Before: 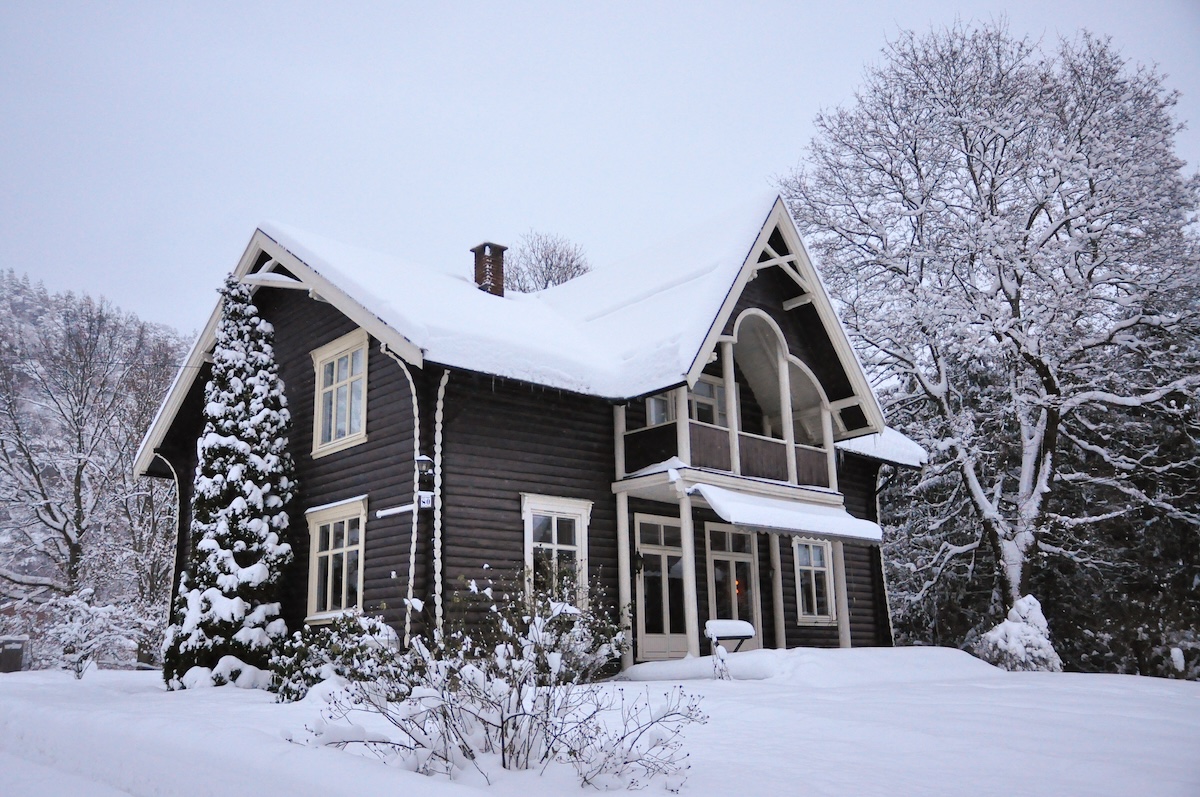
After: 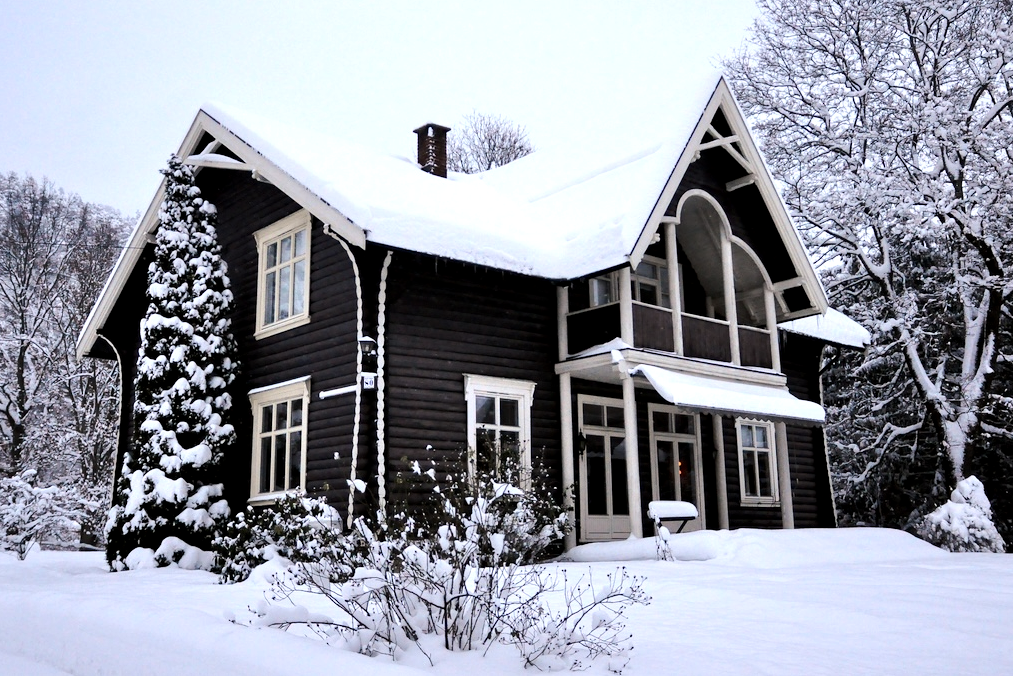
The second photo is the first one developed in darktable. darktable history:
crop and rotate: left 4.827%, top 15.086%, right 10.679%
exposure: black level correction 0.011, exposure -0.484 EV, compensate exposure bias true, compensate highlight preservation false
tone equalizer: -8 EV -1.08 EV, -7 EV -0.988 EV, -6 EV -0.869 EV, -5 EV -0.587 EV, -3 EV 0.586 EV, -2 EV 0.847 EV, -1 EV 1 EV, +0 EV 1.07 EV, edges refinement/feathering 500, mask exposure compensation -1.57 EV, preserve details no
